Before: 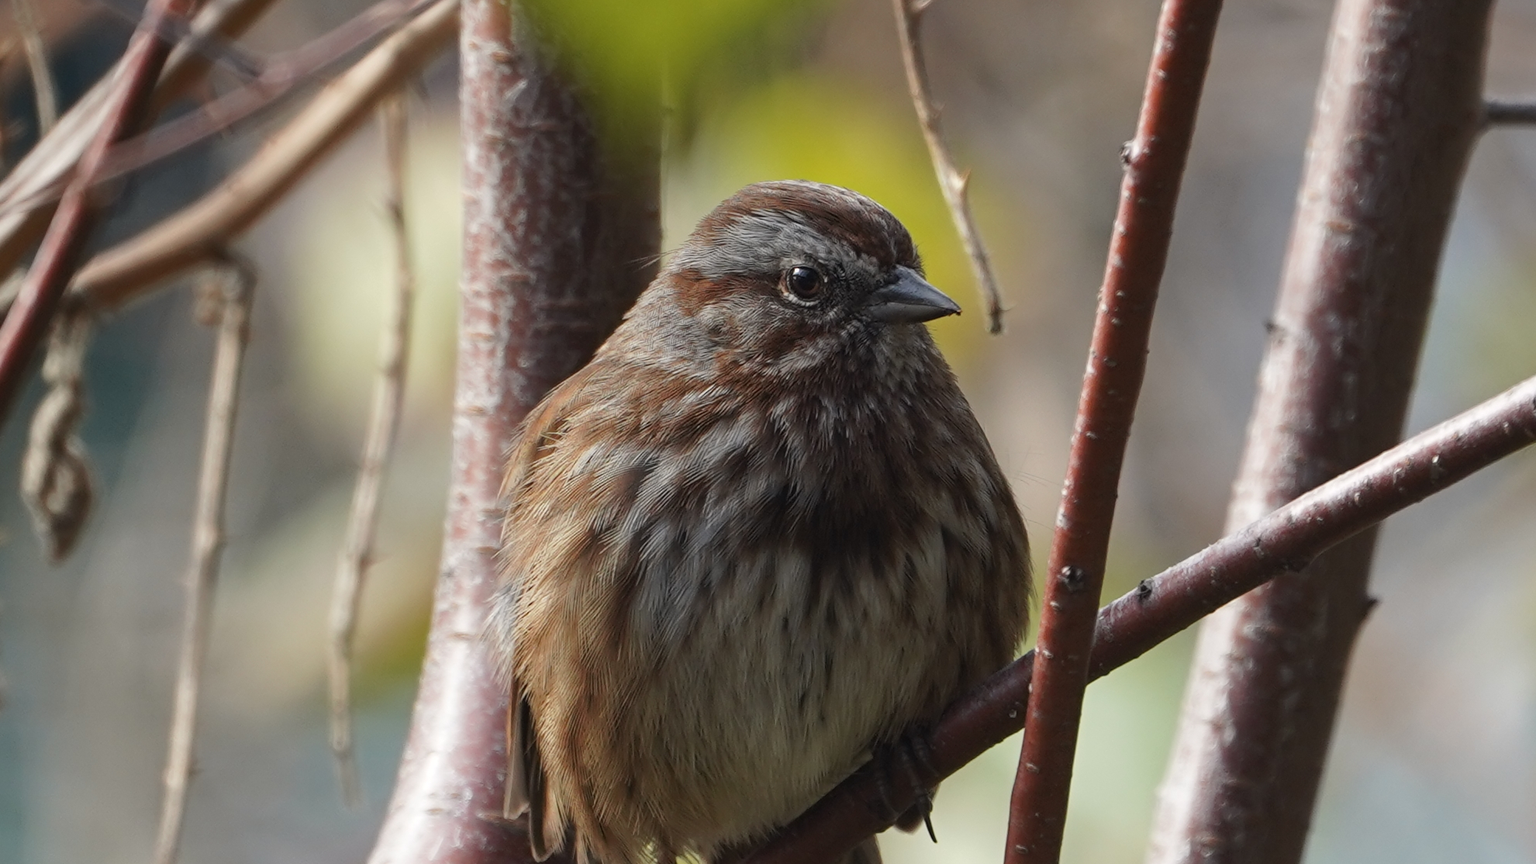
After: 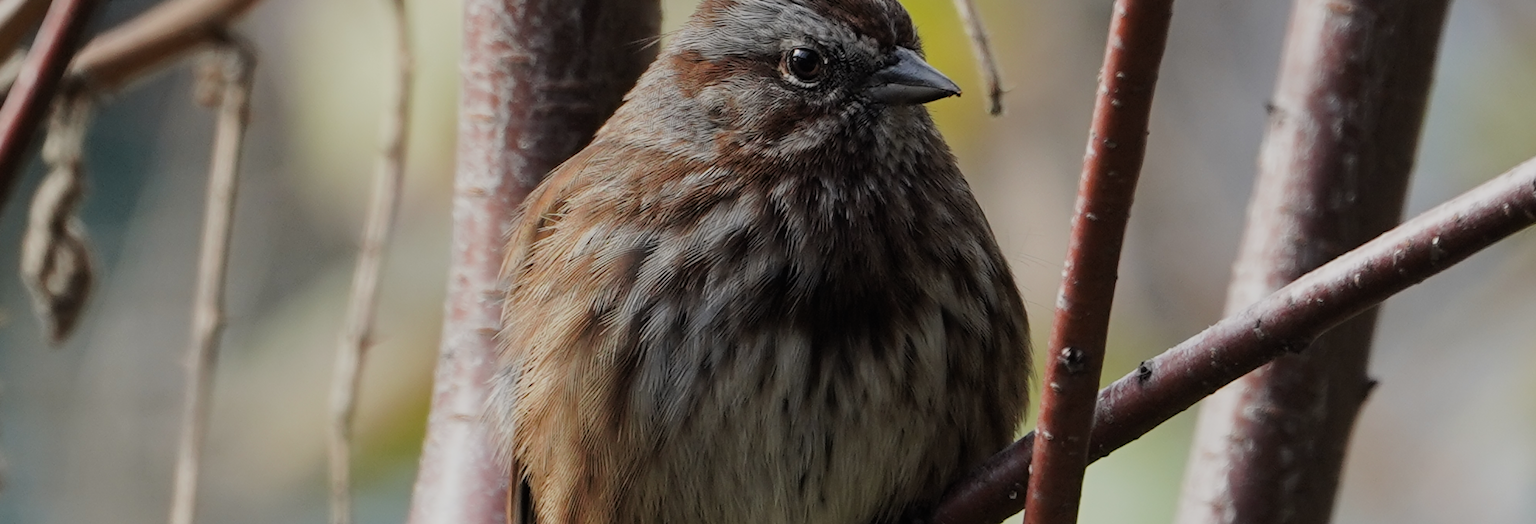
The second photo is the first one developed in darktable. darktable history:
crop and rotate: top 25.357%, bottom 13.942%
filmic rgb: black relative exposure -7.65 EV, white relative exposure 4.56 EV, hardness 3.61
